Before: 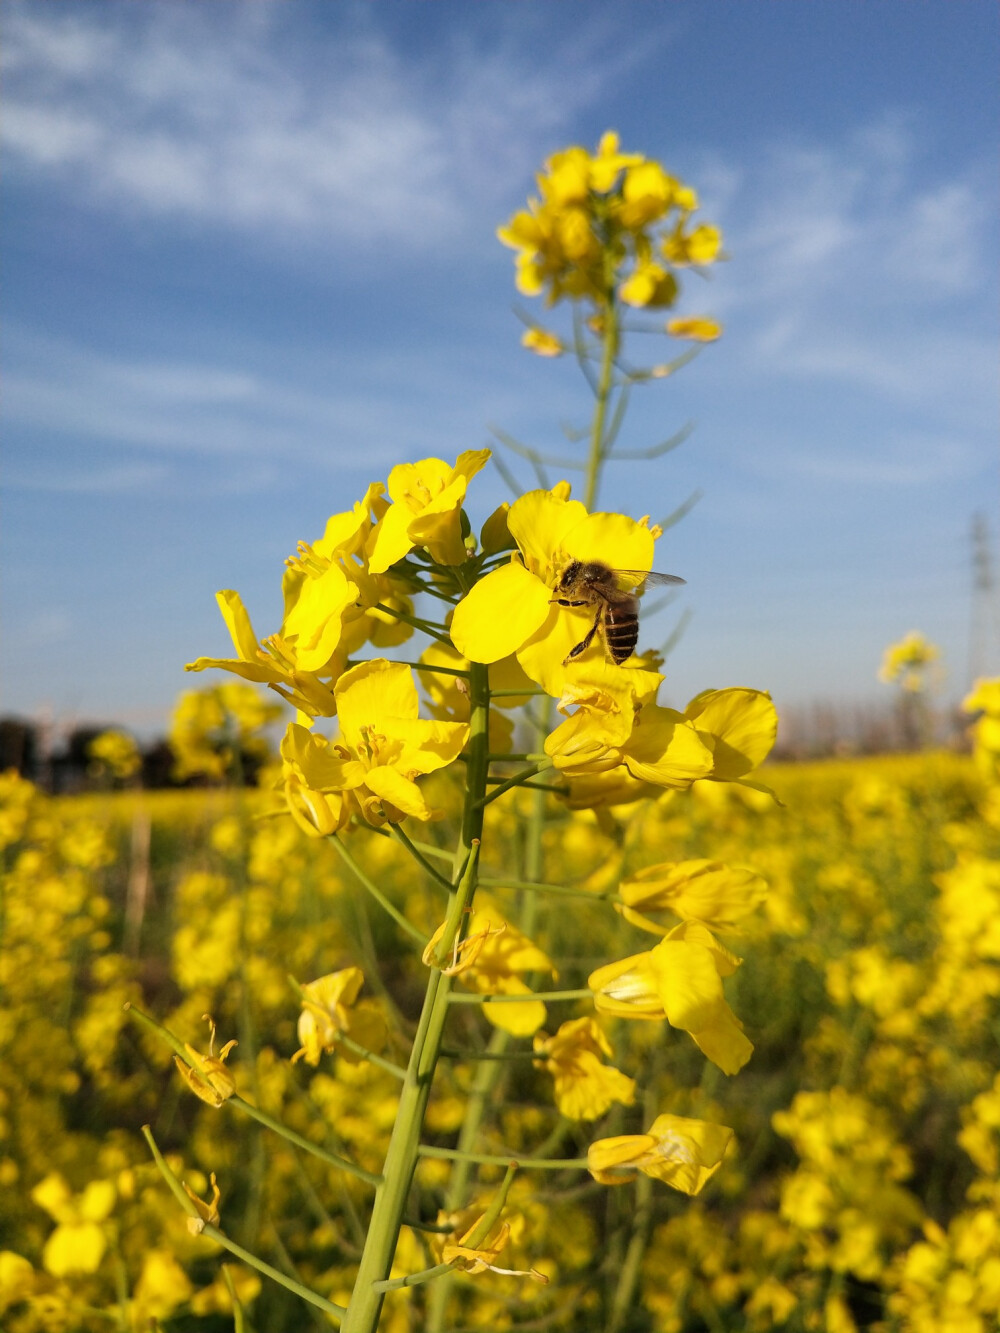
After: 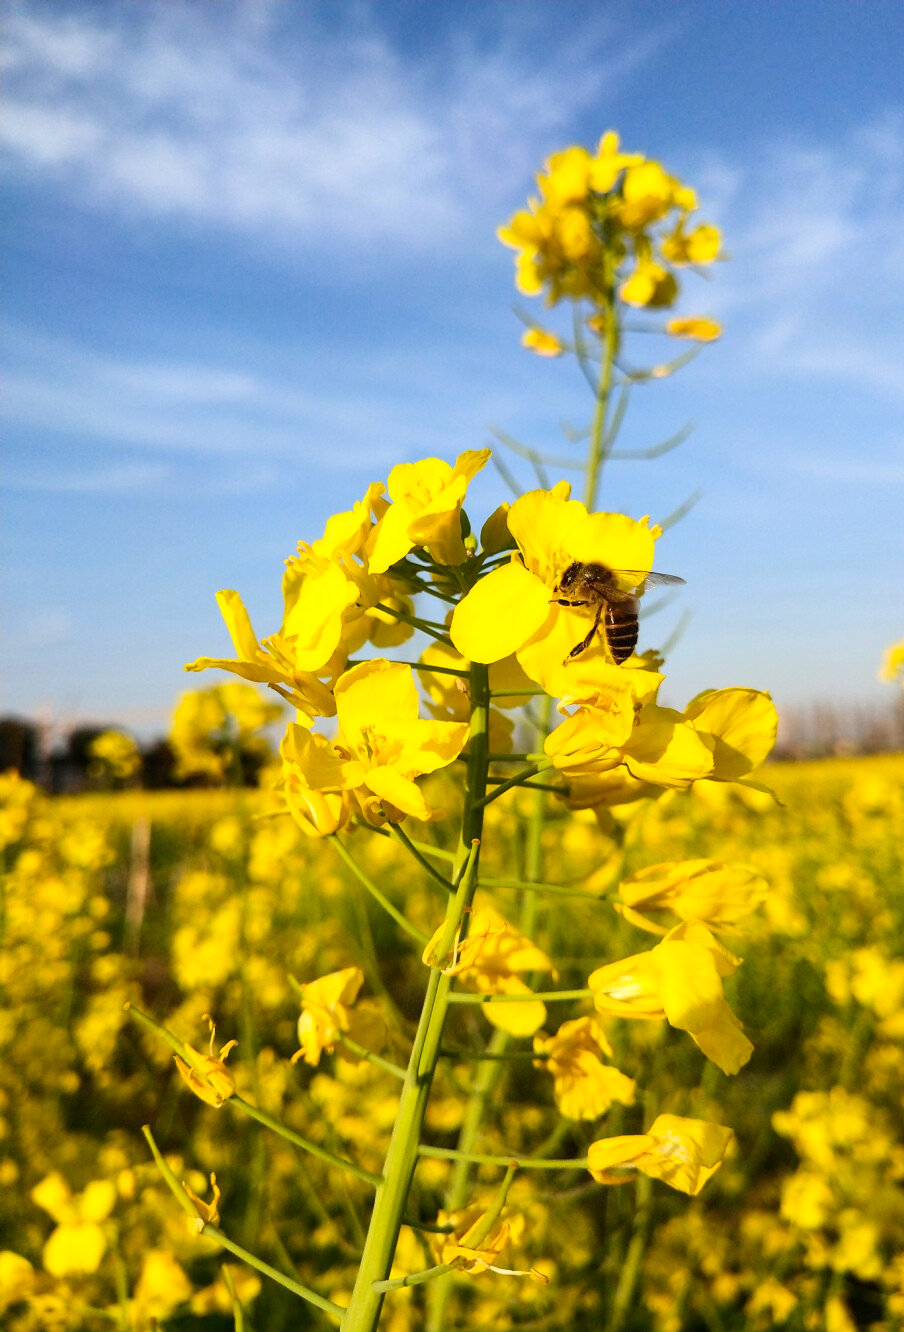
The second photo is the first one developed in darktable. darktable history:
crop: right 9.509%, bottom 0.031%
contrast brightness saturation: contrast 0.23, brightness 0.1, saturation 0.29
